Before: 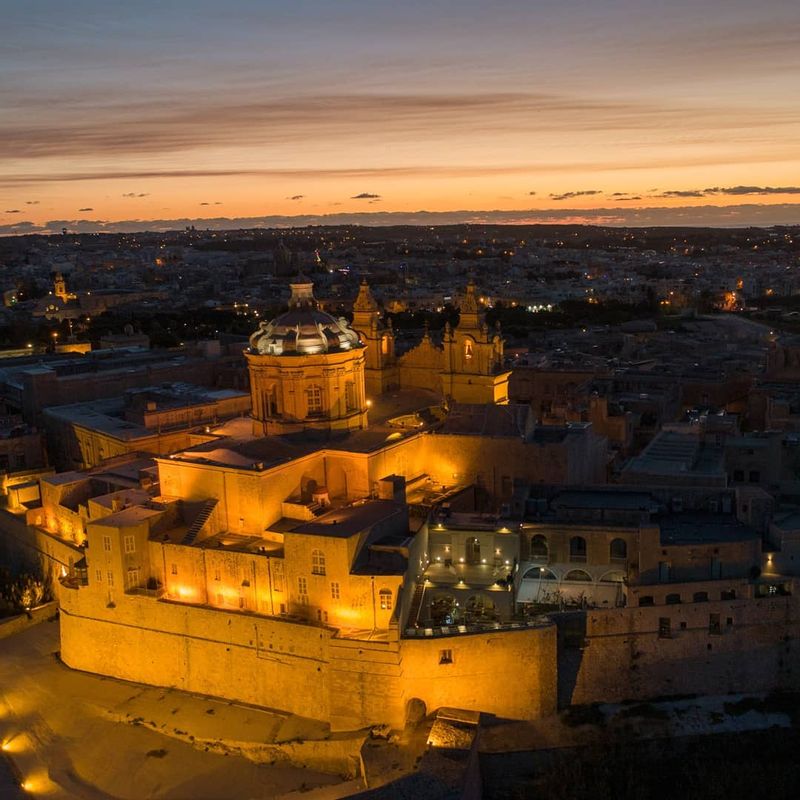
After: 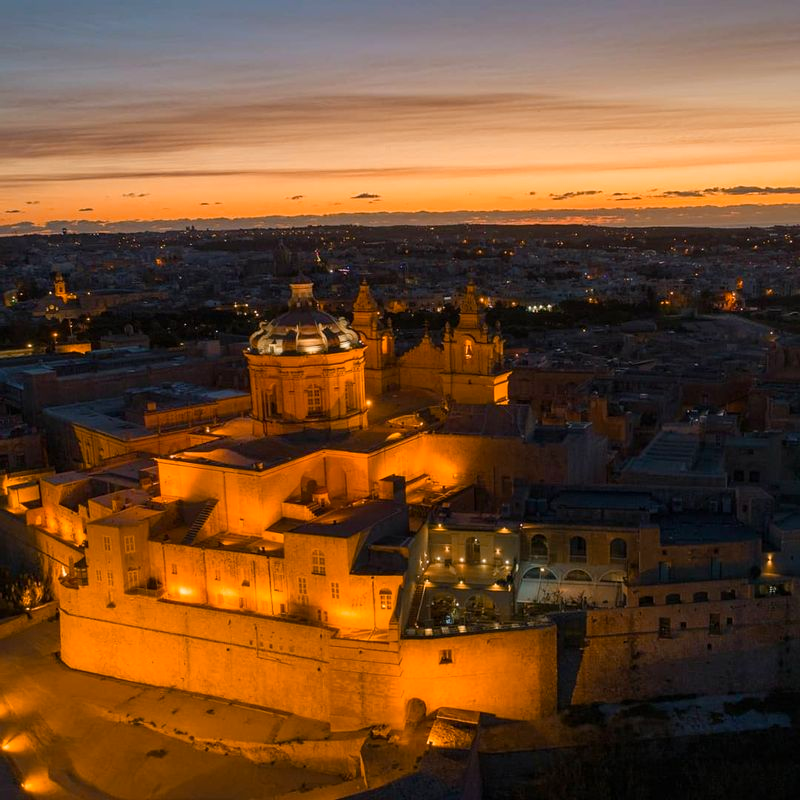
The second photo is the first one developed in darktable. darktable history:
color balance rgb: perceptual saturation grading › global saturation 30.186%
color zones: curves: ch2 [(0, 0.5) (0.143, 0.5) (0.286, 0.416) (0.429, 0.5) (0.571, 0.5) (0.714, 0.5) (0.857, 0.5) (1, 0.5)]
